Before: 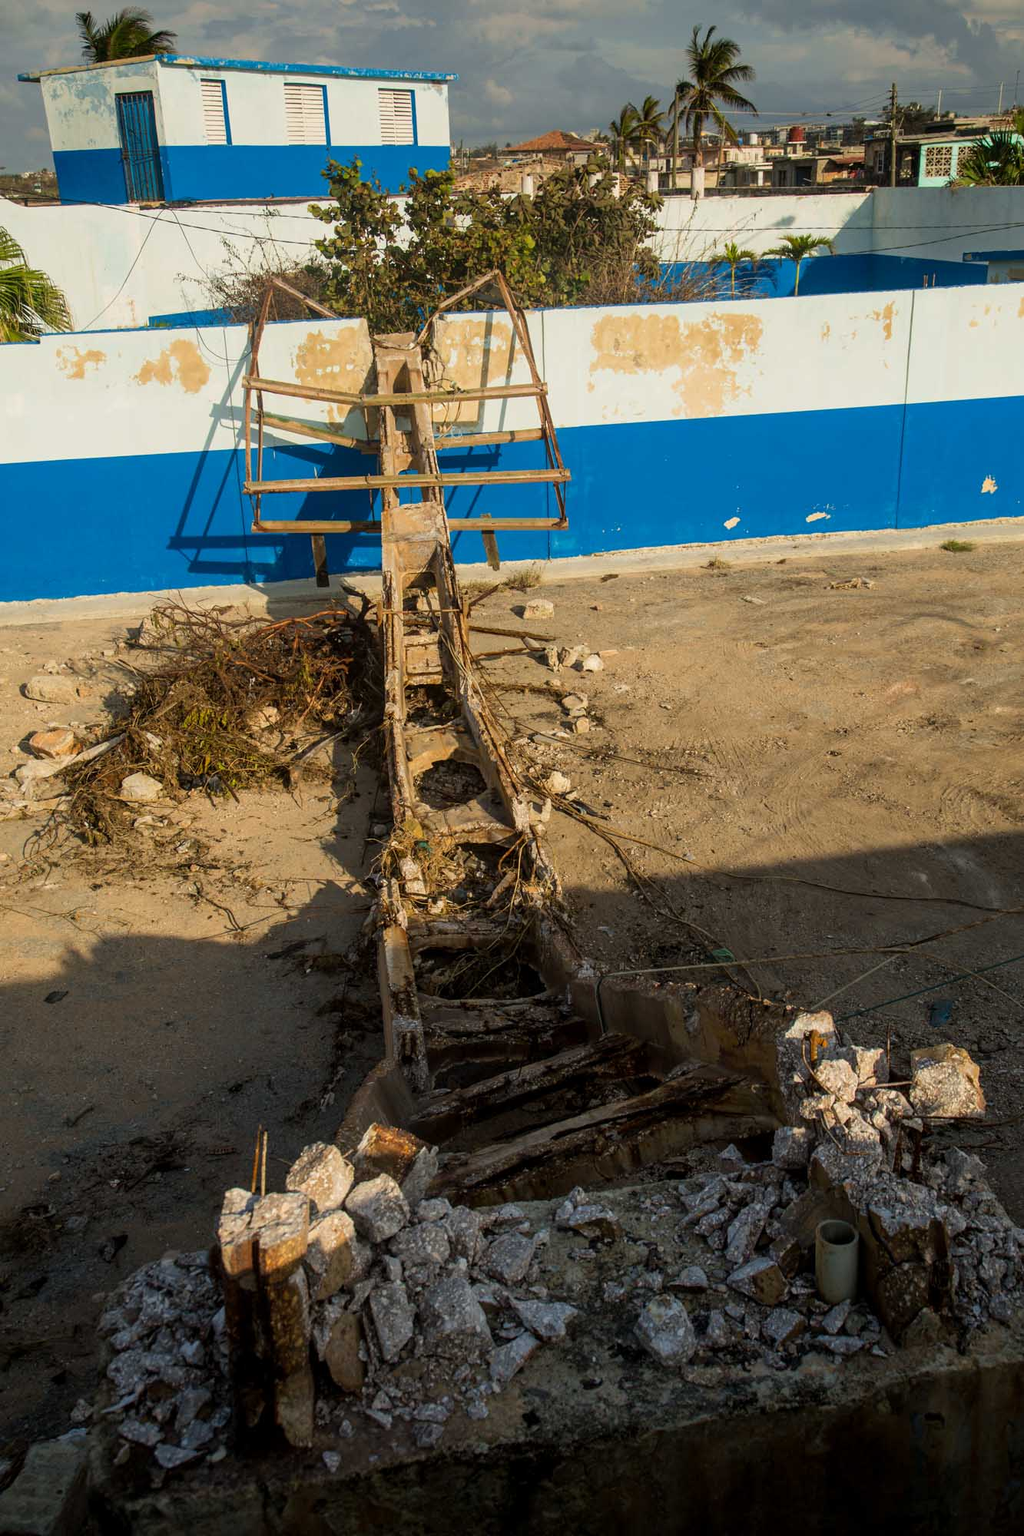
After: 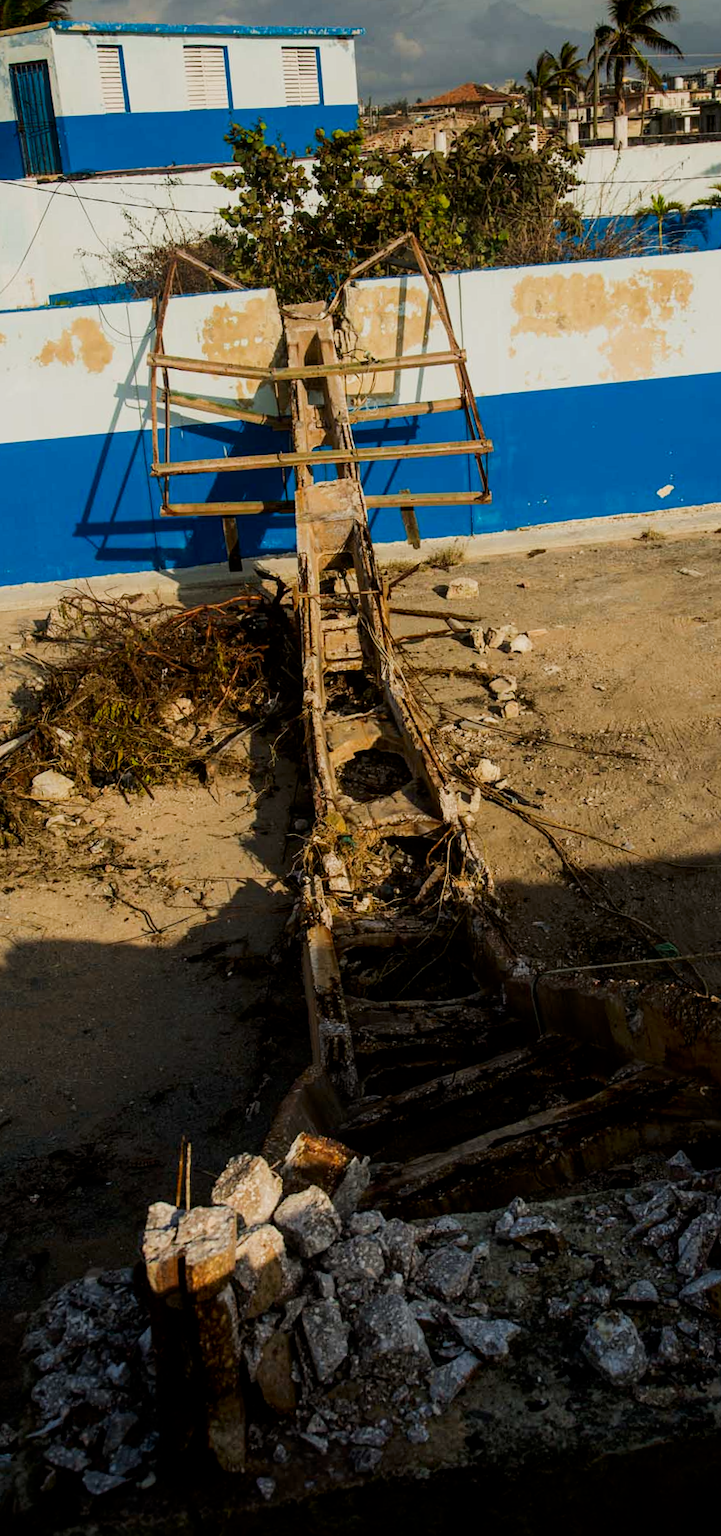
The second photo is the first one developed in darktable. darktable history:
rotate and perspective: rotation -1.32°, lens shift (horizontal) -0.031, crop left 0.015, crop right 0.985, crop top 0.047, crop bottom 0.982
crop and rotate: left 8.786%, right 24.548%
contrast brightness saturation: contrast 0.07, brightness -0.13, saturation 0.06
filmic rgb: black relative exposure -7.65 EV, hardness 4.02, contrast 1.1, highlights saturation mix -30%
levels: levels [0, 0.474, 0.947]
